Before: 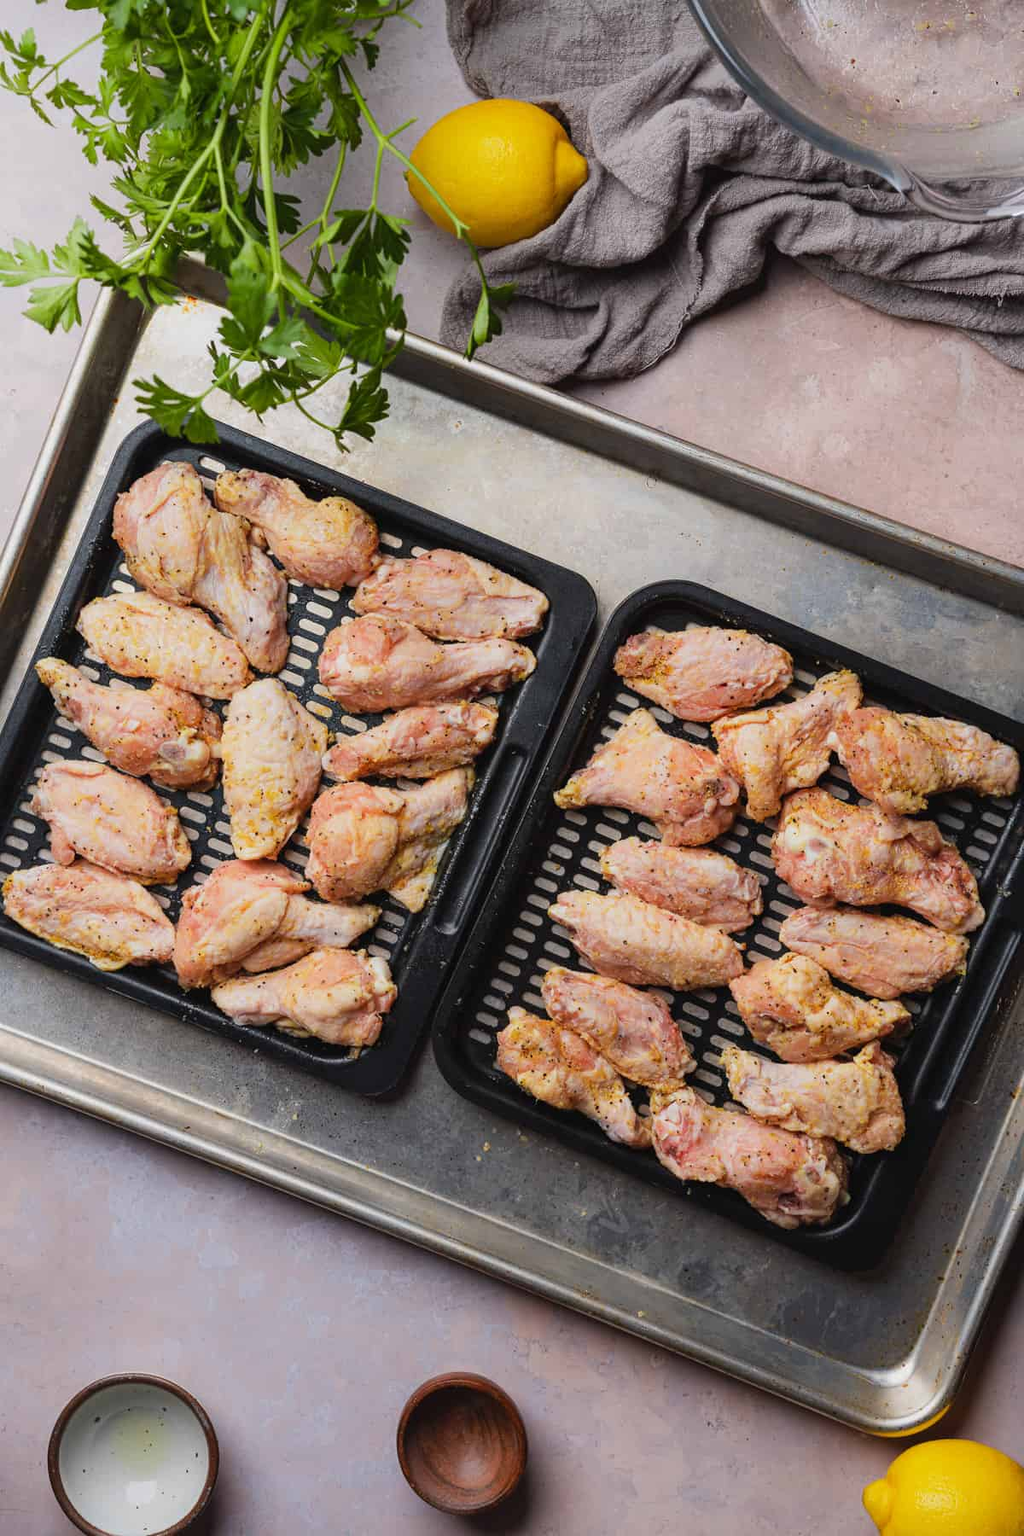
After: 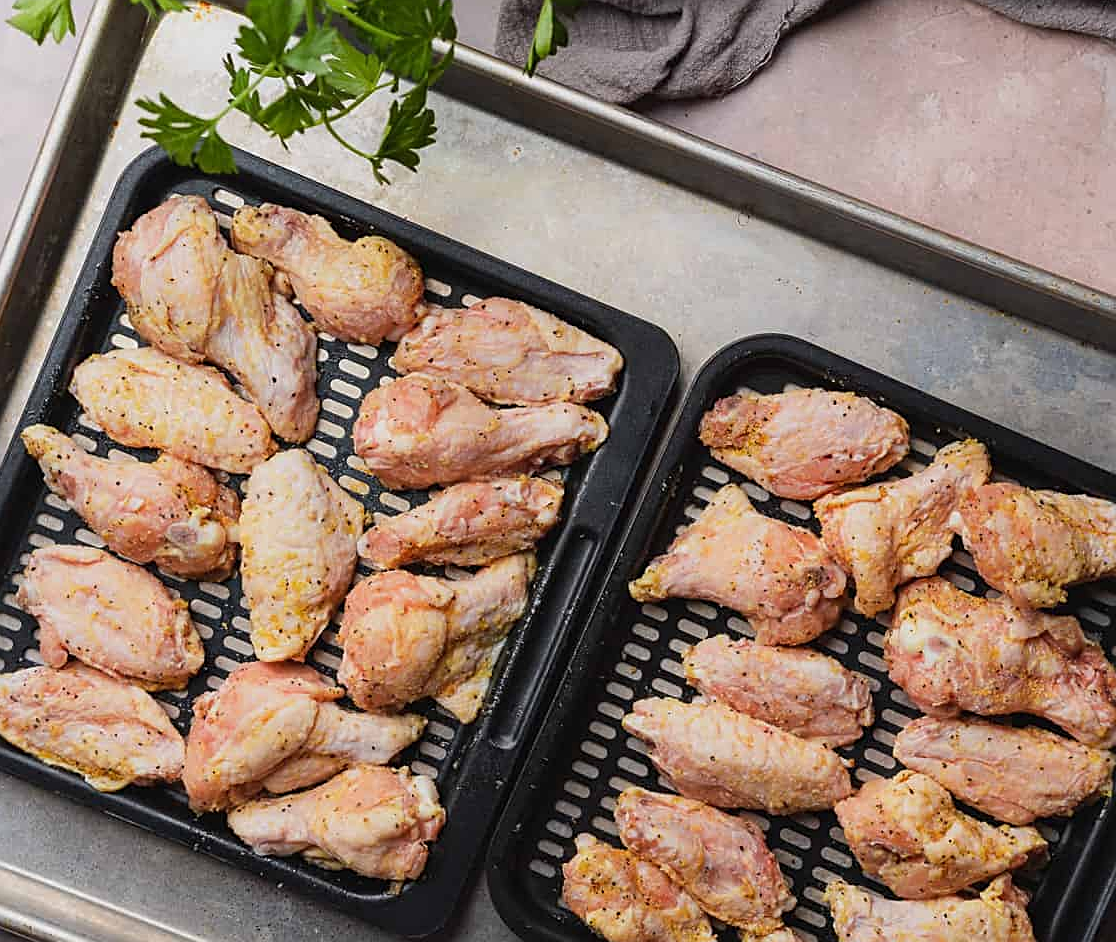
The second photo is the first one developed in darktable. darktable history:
sharpen: on, module defaults
crop: left 1.744%, top 19.225%, right 5.069%, bottom 28.357%
